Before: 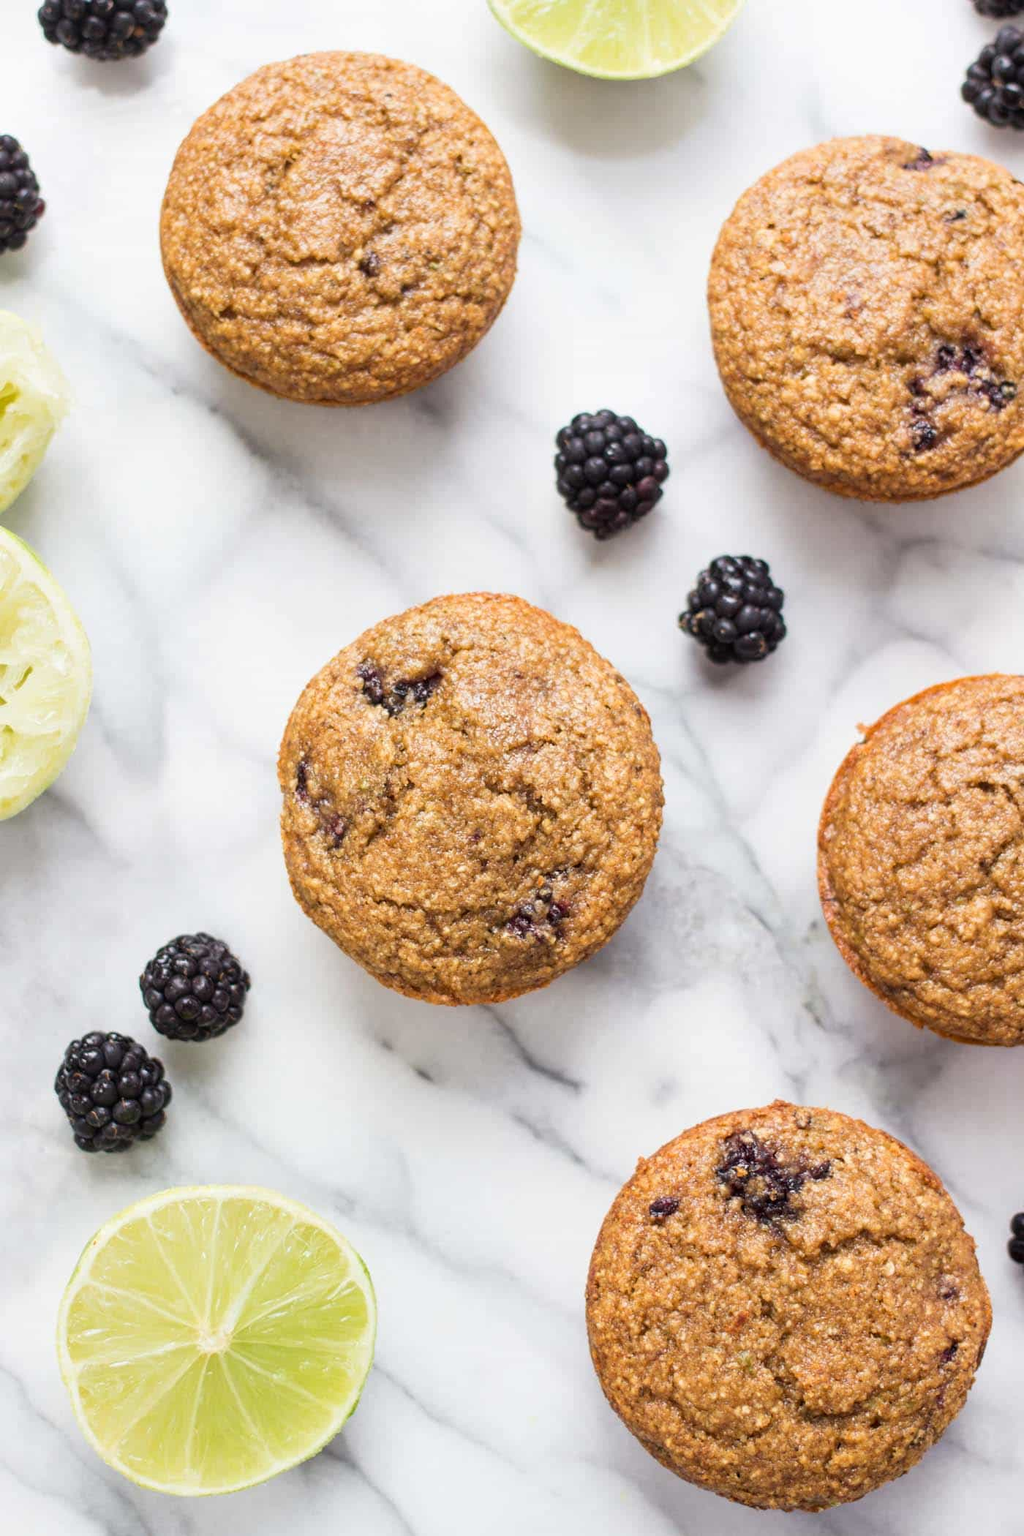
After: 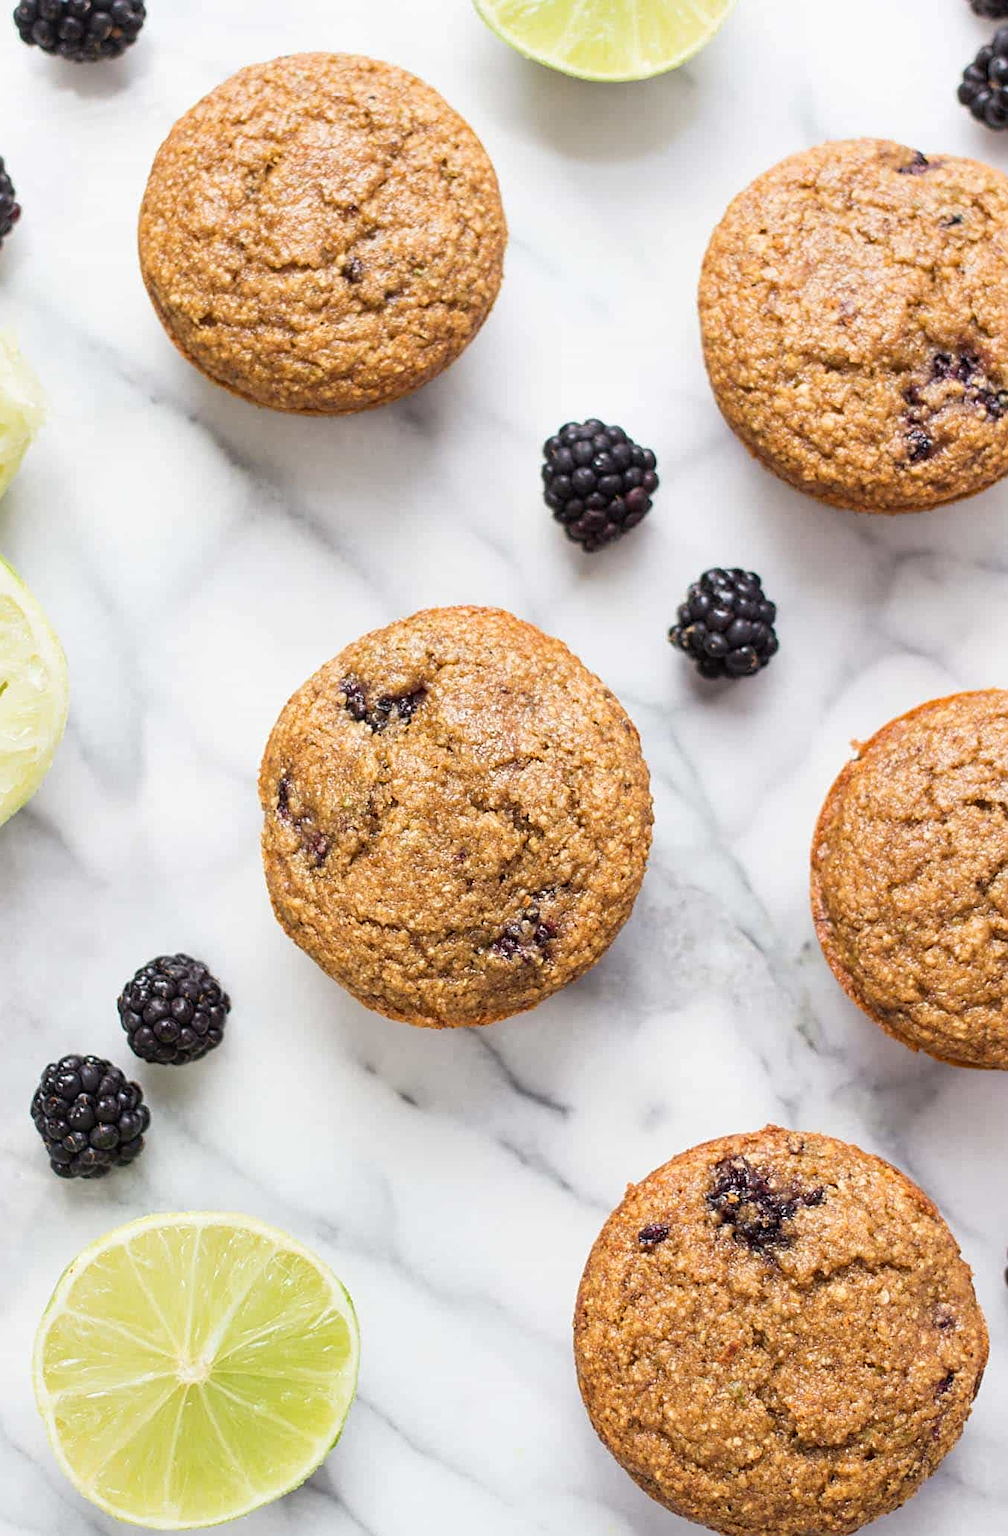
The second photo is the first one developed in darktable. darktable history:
sharpen: on, module defaults
crop and rotate: left 2.498%, right 1.118%, bottom 2.178%
